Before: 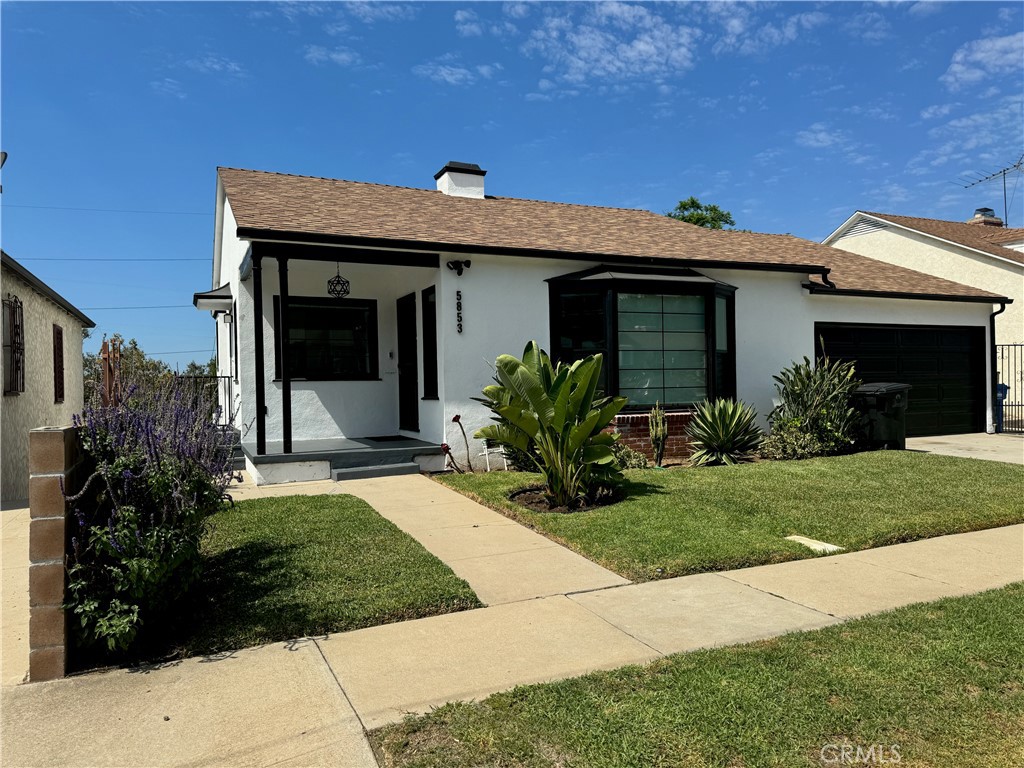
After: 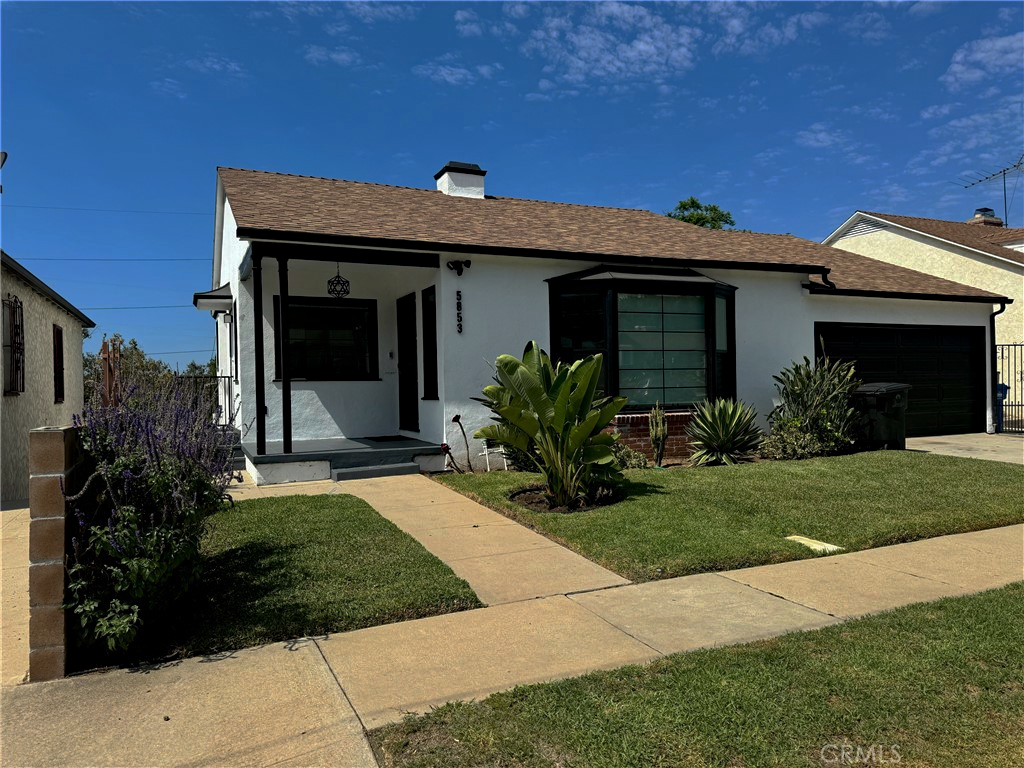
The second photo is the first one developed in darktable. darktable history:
base curve: curves: ch0 [(0, 0) (0.595, 0.418) (1, 1)], preserve colors none
haze removal: compatibility mode true, adaptive false
